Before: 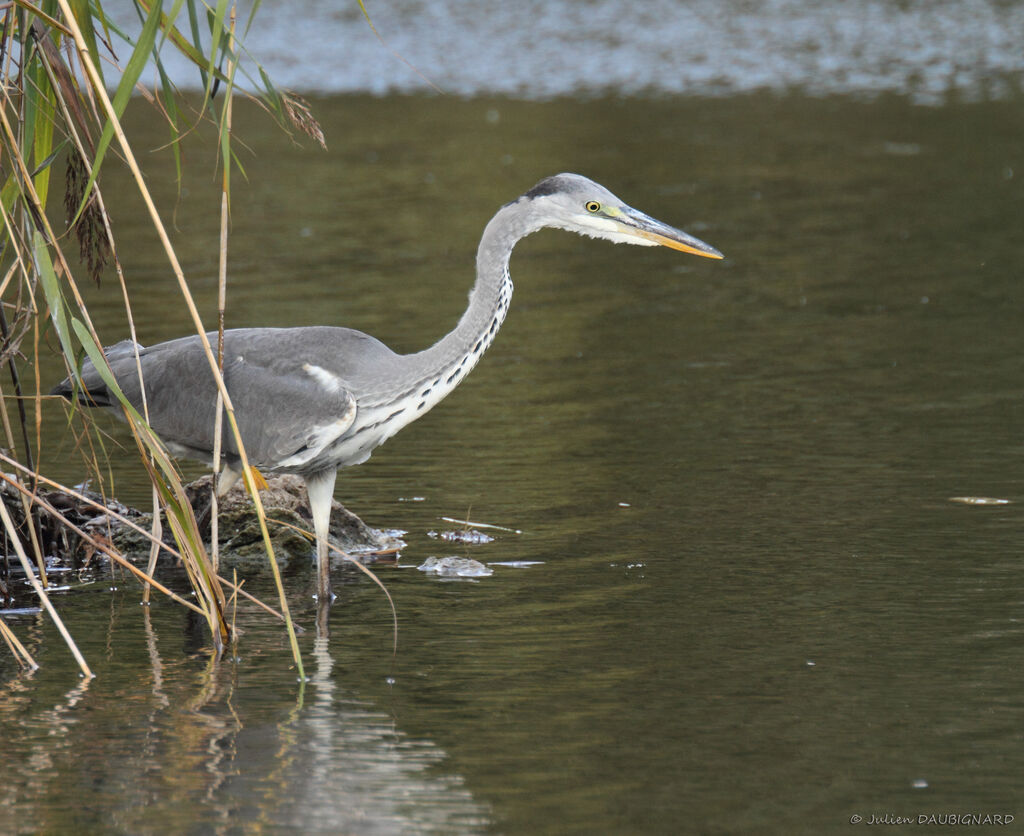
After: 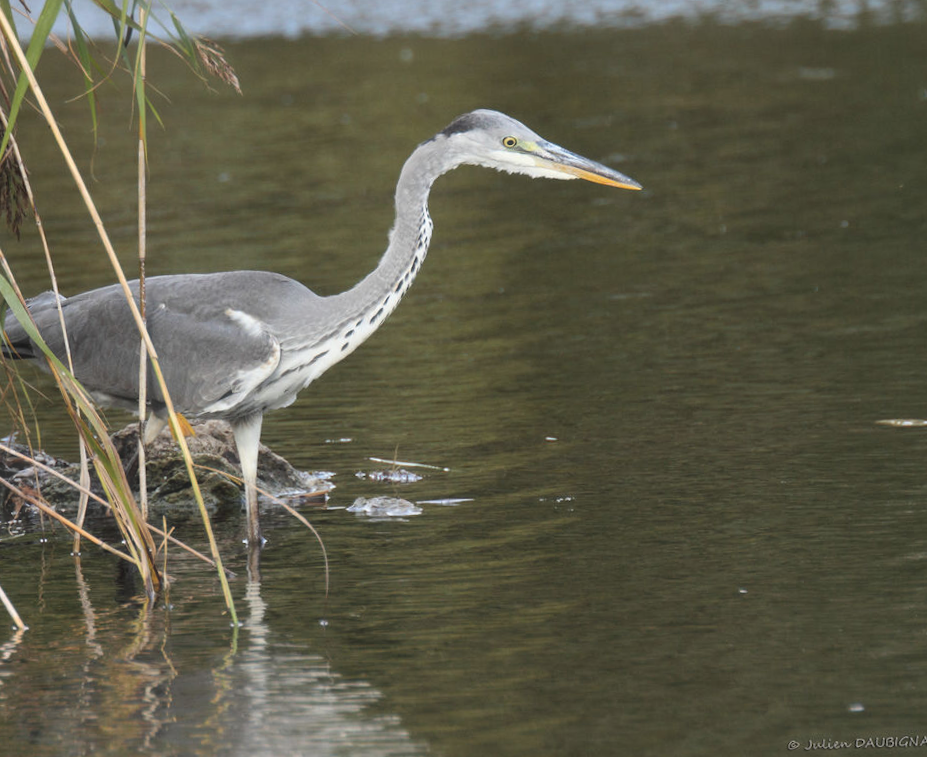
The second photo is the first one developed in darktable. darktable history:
crop and rotate: angle 1.96°, left 5.673%, top 5.673%
haze removal: strength -0.1, adaptive false
